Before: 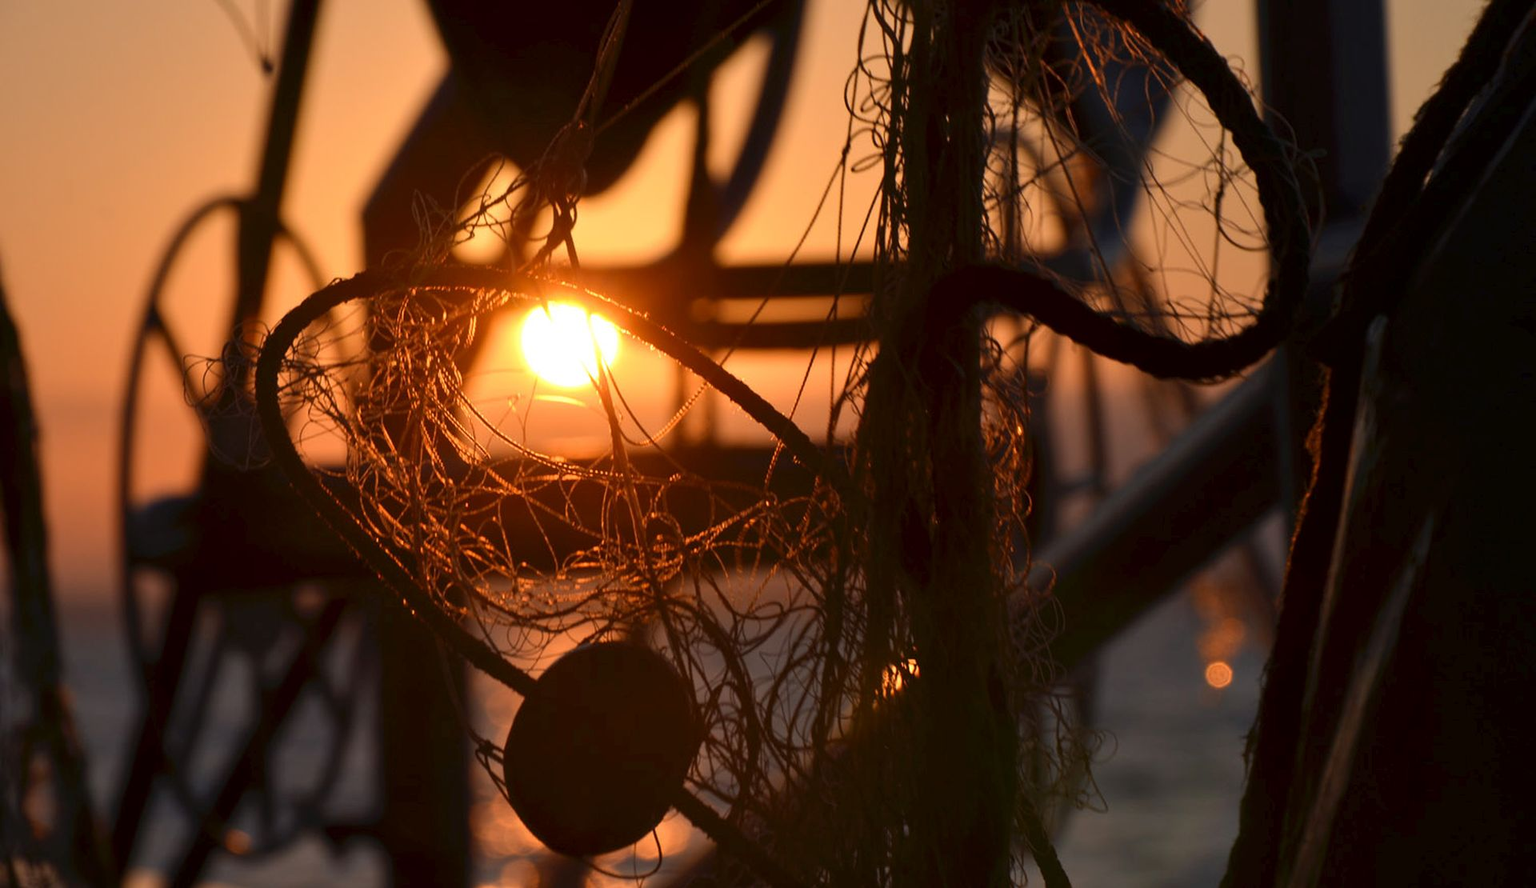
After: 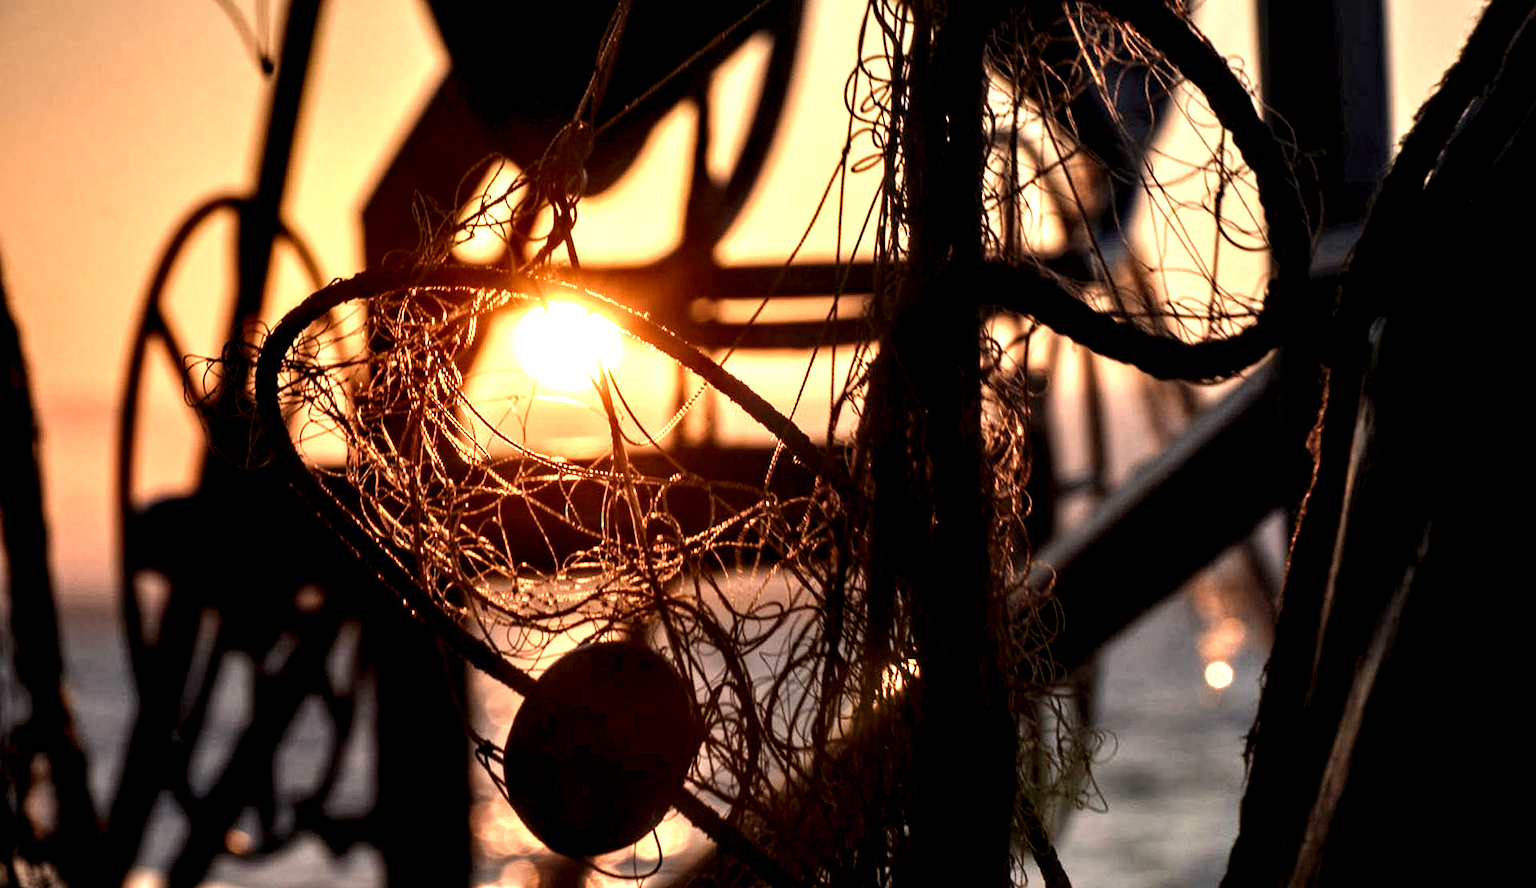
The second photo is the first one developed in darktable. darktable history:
contrast brightness saturation: saturation 0.124
local contrast: highlights 117%, shadows 44%, detail 293%
